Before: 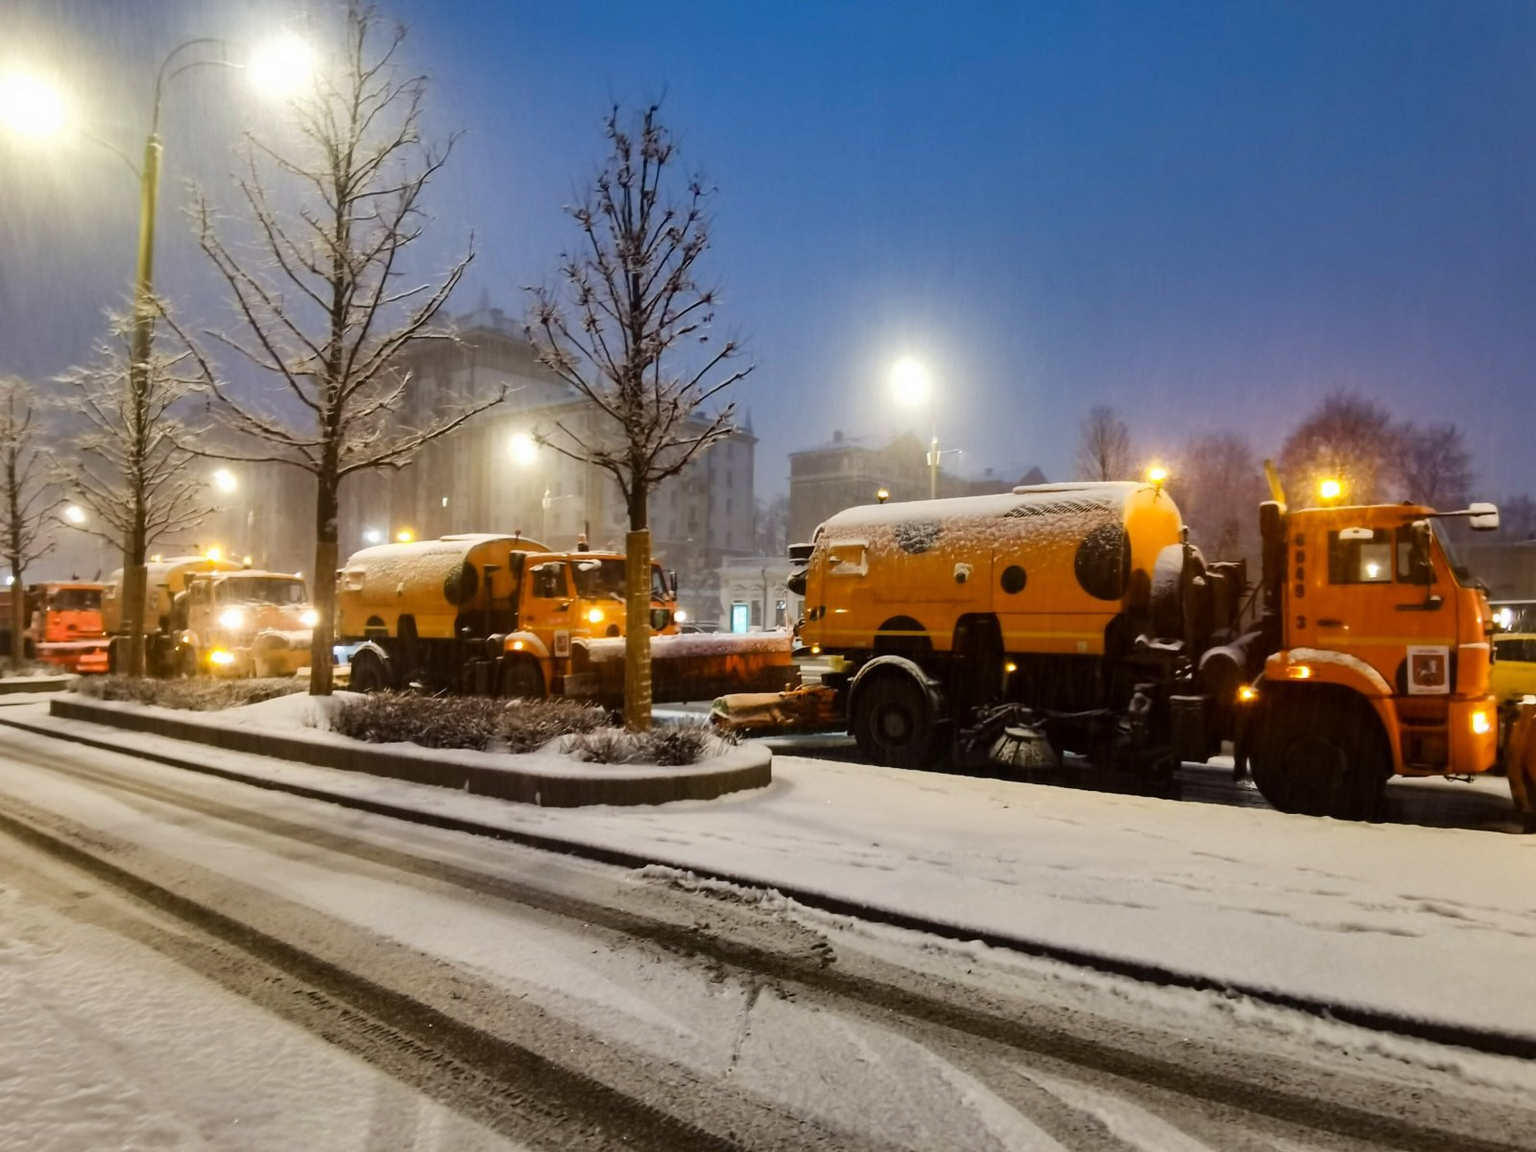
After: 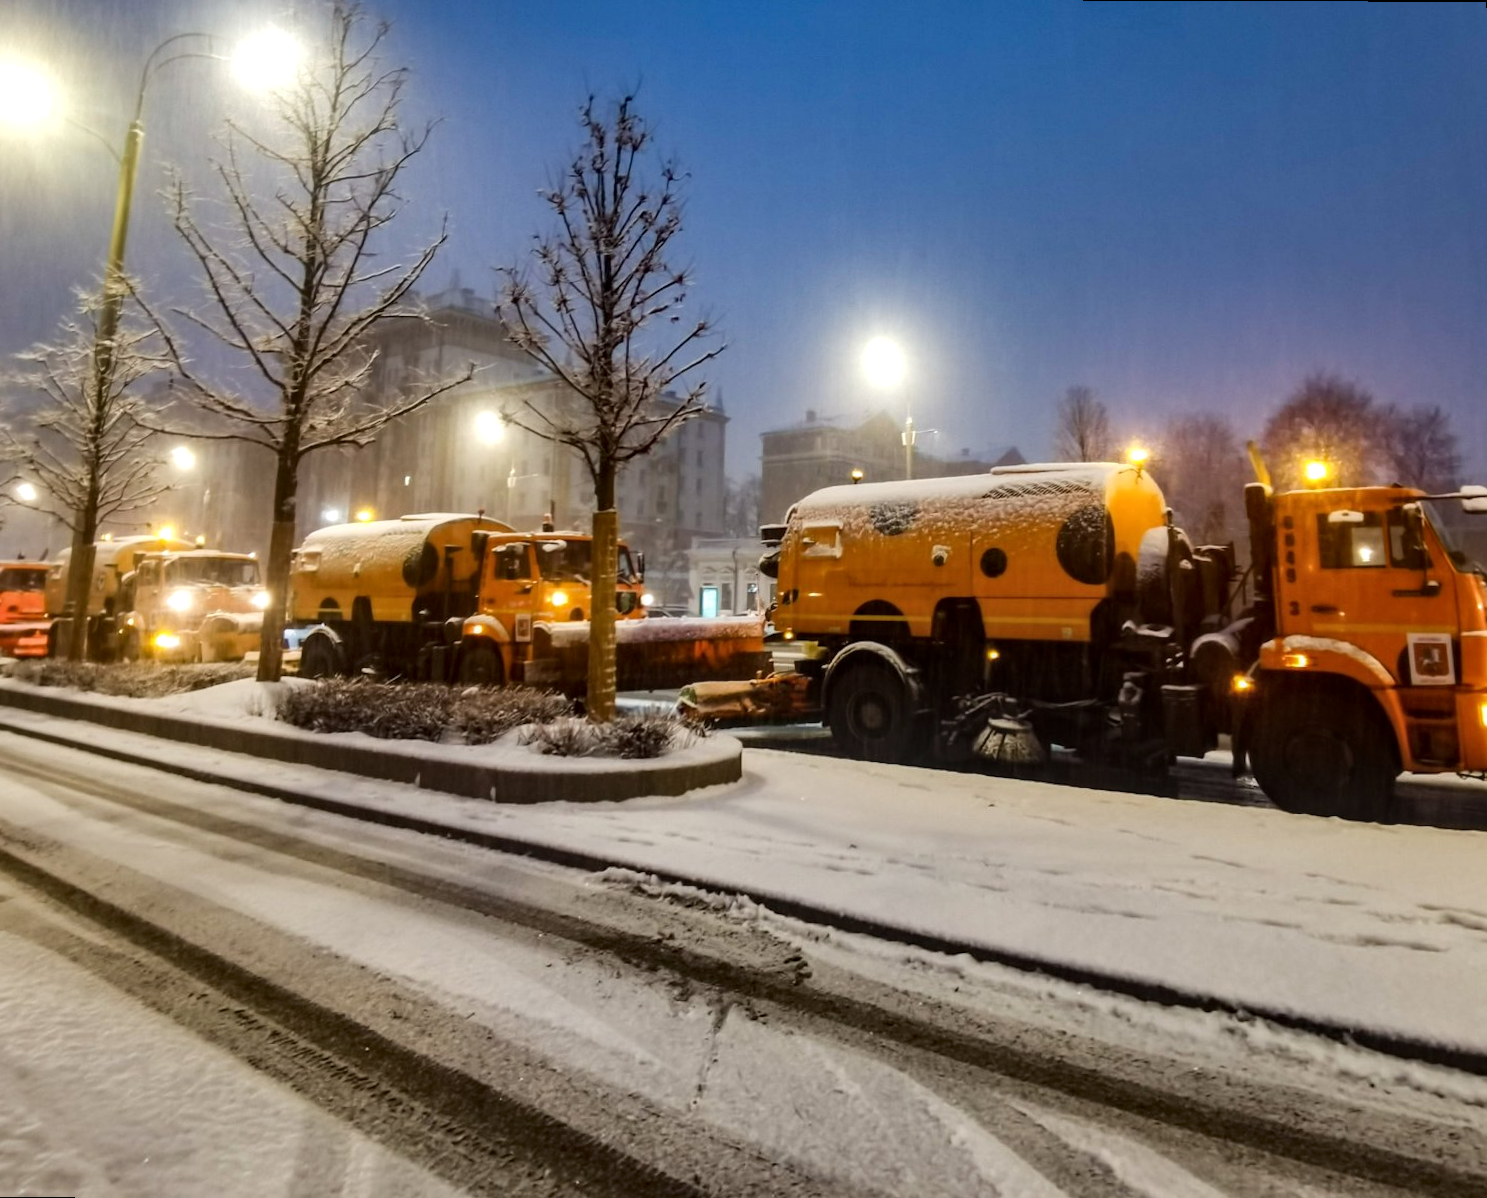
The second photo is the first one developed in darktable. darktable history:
local contrast: on, module defaults
rotate and perspective: rotation 0.215°, lens shift (vertical) -0.139, crop left 0.069, crop right 0.939, crop top 0.002, crop bottom 0.996
